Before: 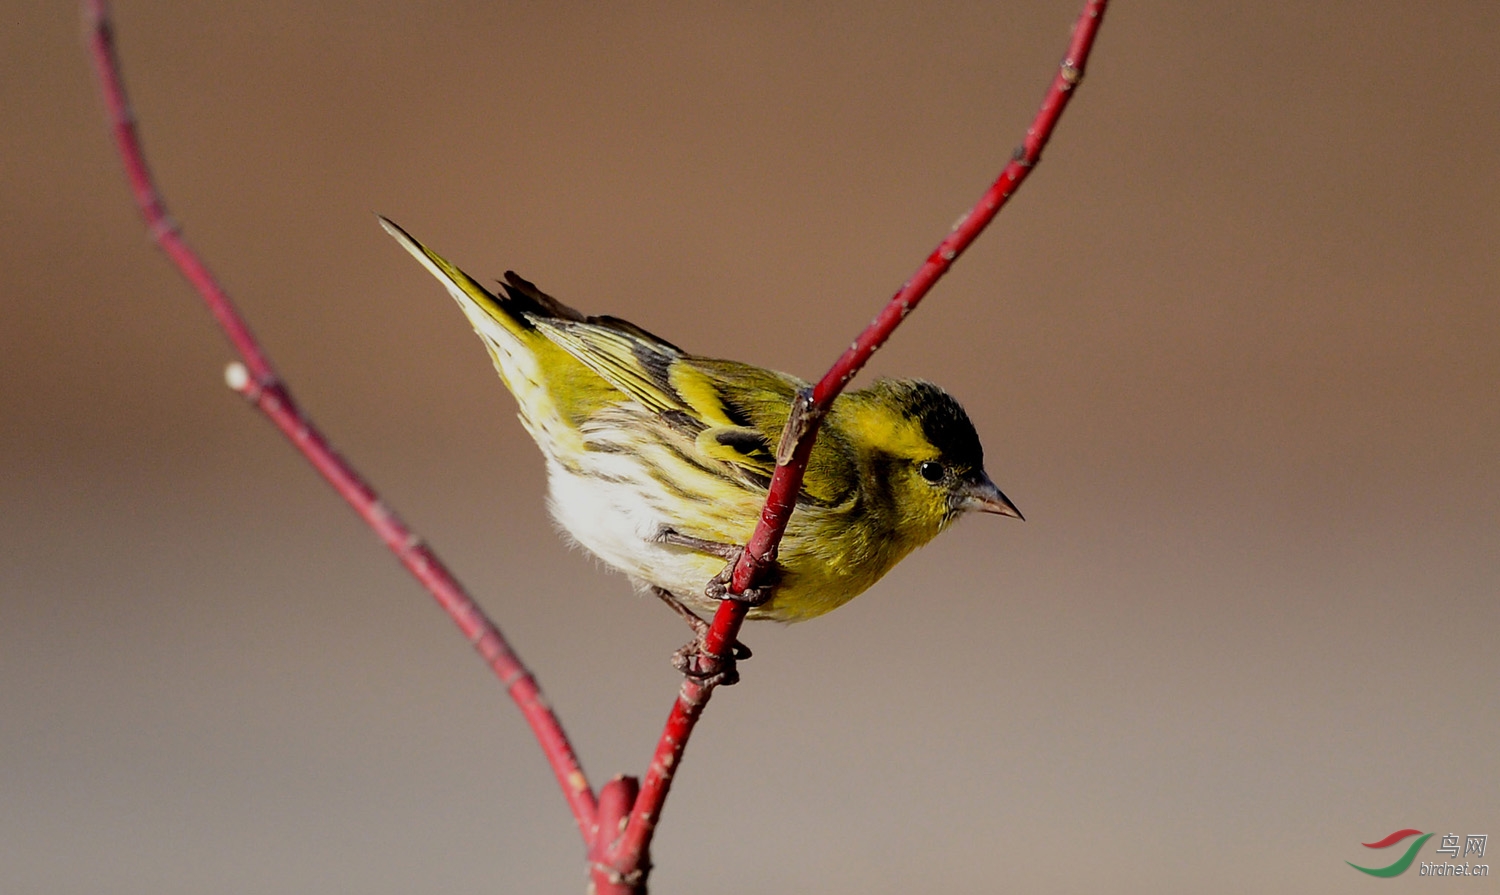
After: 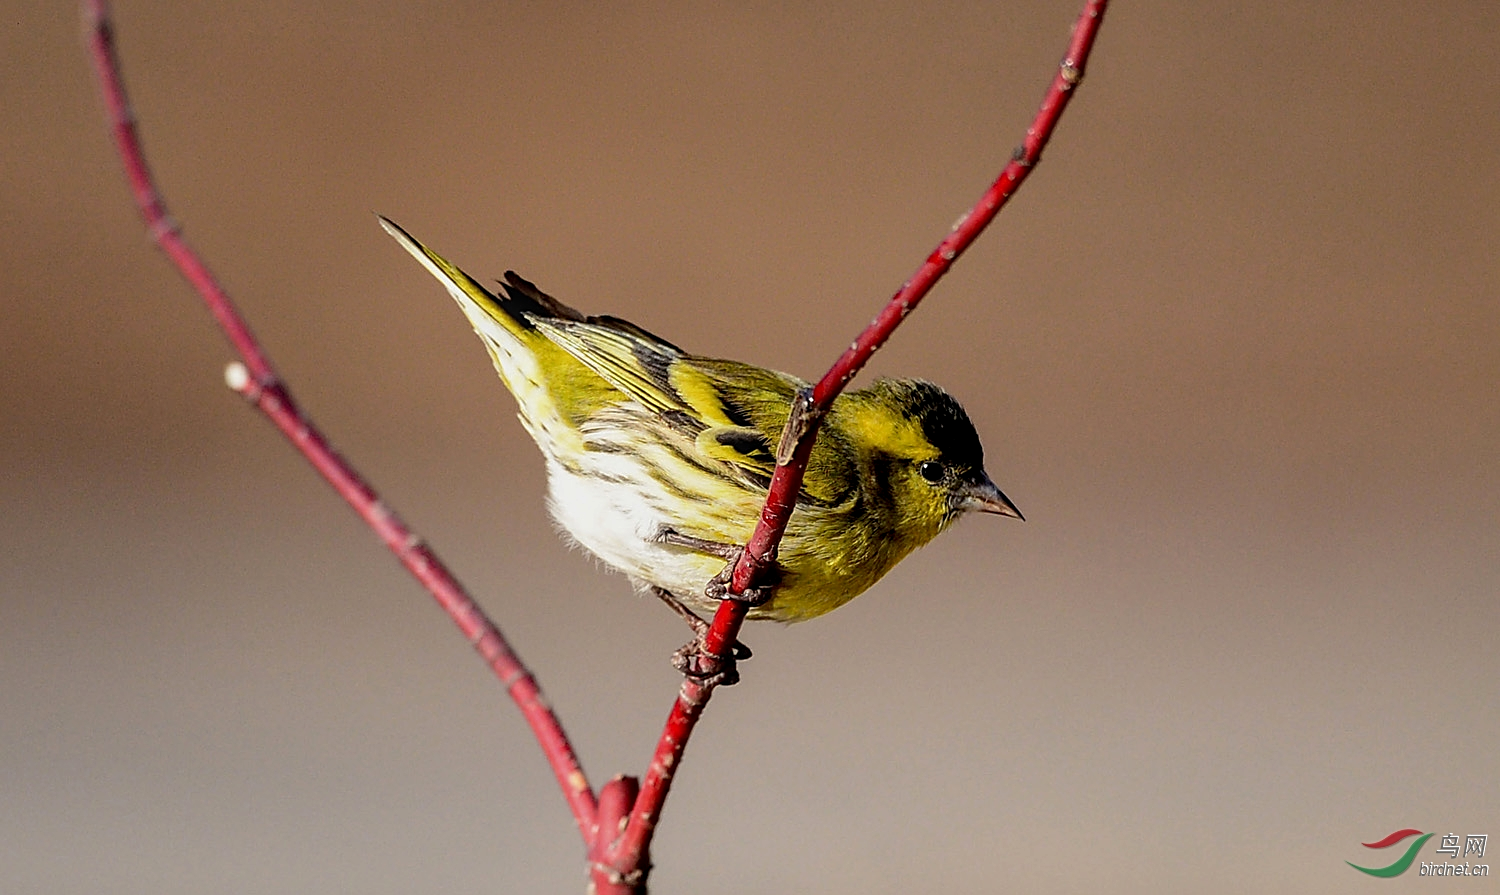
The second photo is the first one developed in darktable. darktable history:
exposure: exposure 0.2 EV, compensate highlight preservation false
local contrast: on, module defaults
sharpen: on, module defaults
